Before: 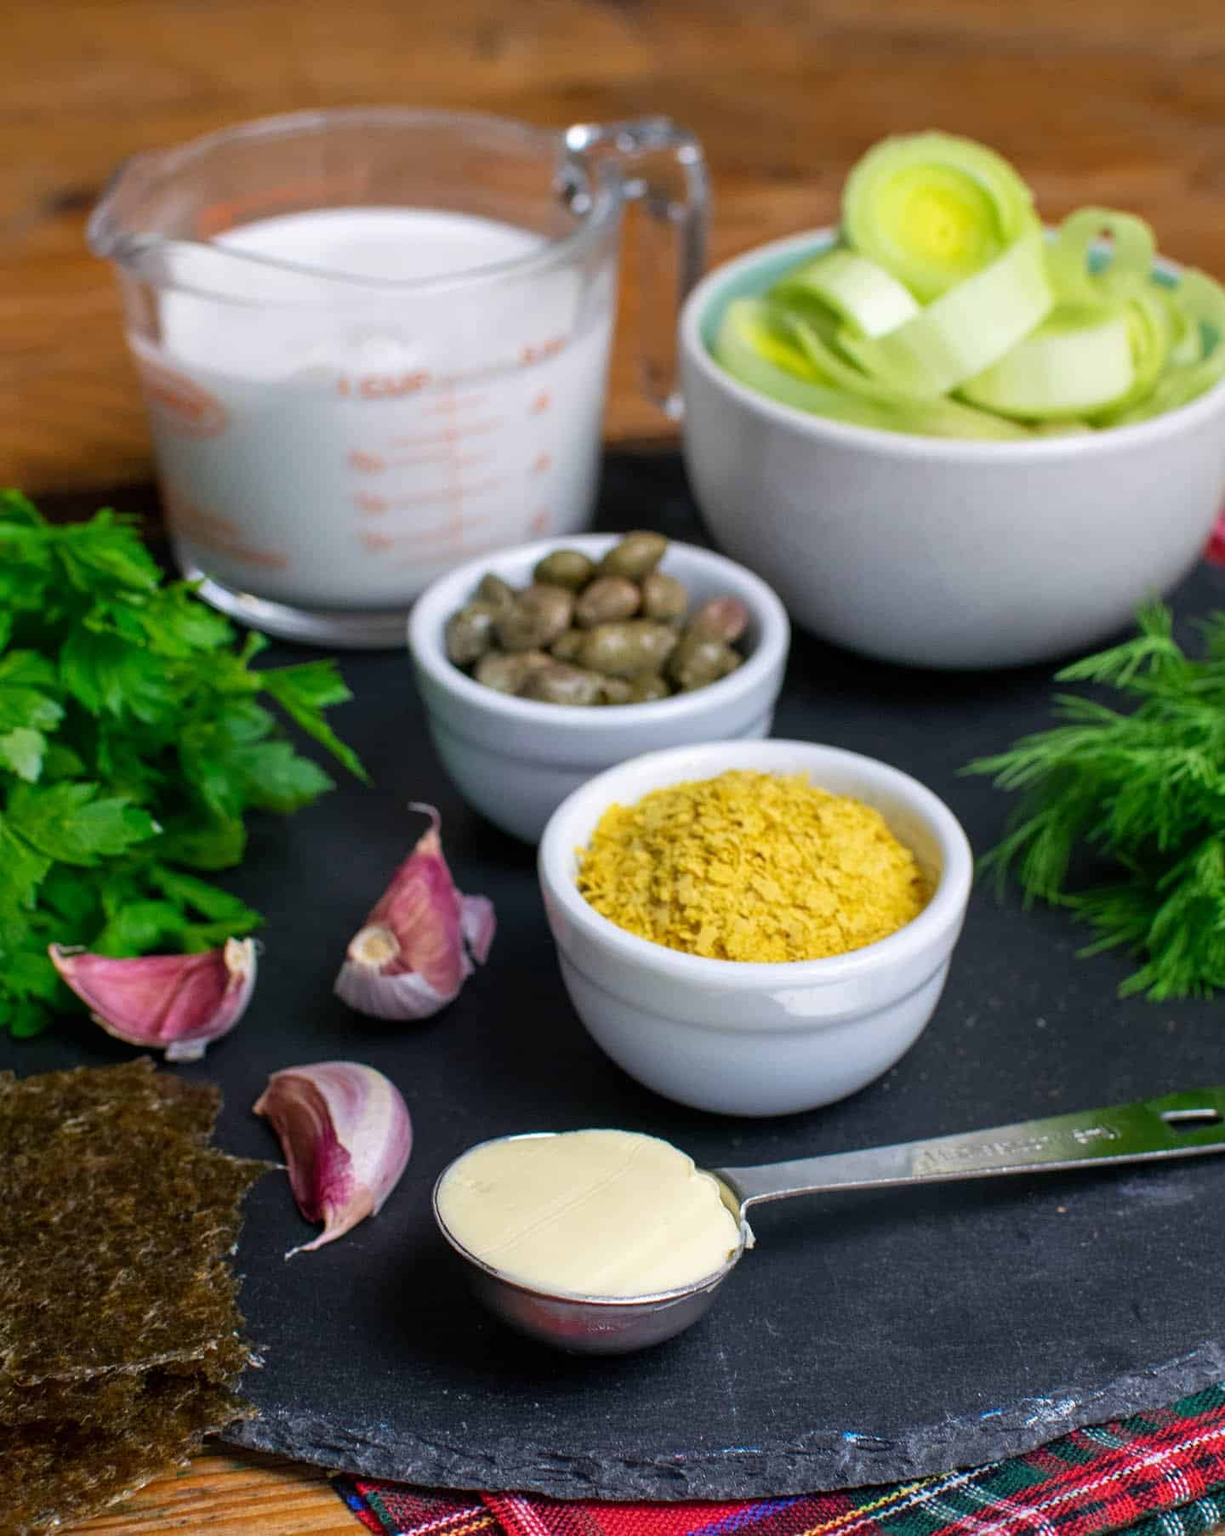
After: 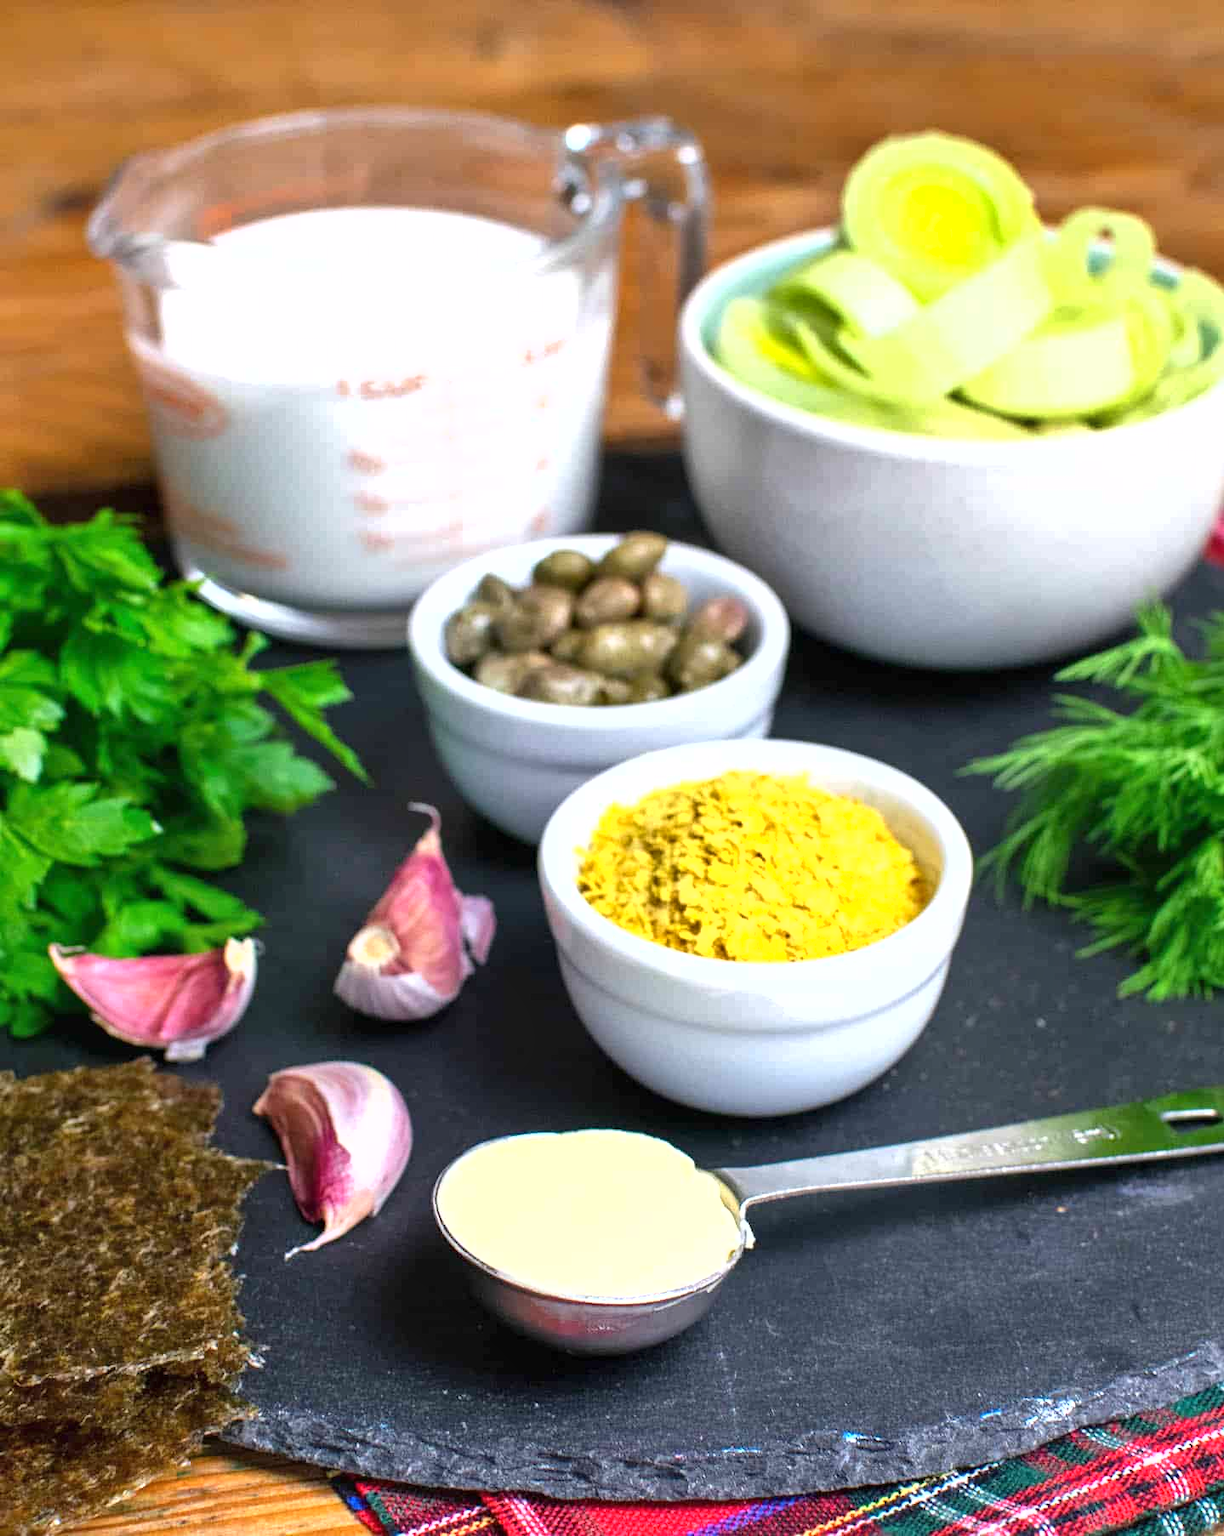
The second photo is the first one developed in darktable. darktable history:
exposure: black level correction 0, exposure 1 EV, compensate highlight preservation false
shadows and highlights: highlights color adjustment 0%, low approximation 0.01, soften with gaussian
tone equalizer: on, module defaults
